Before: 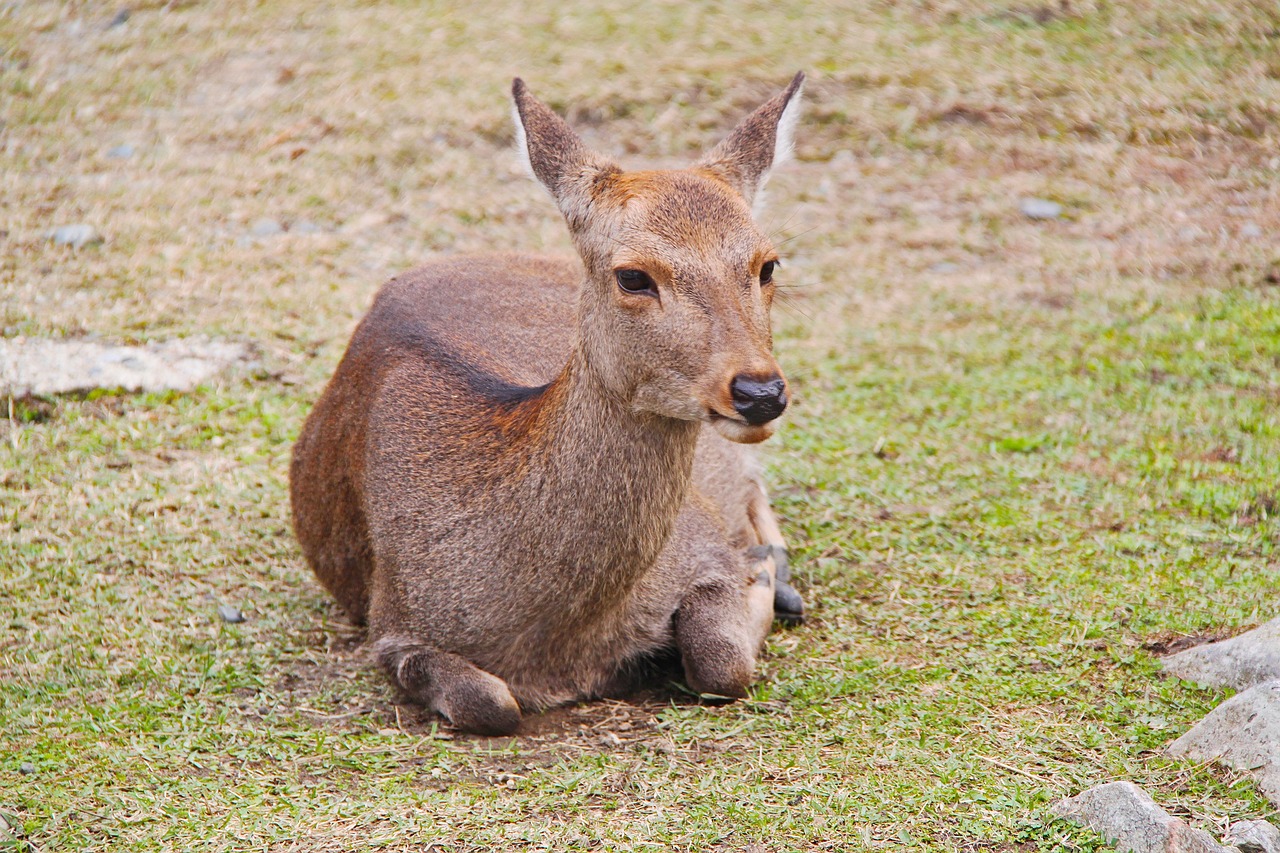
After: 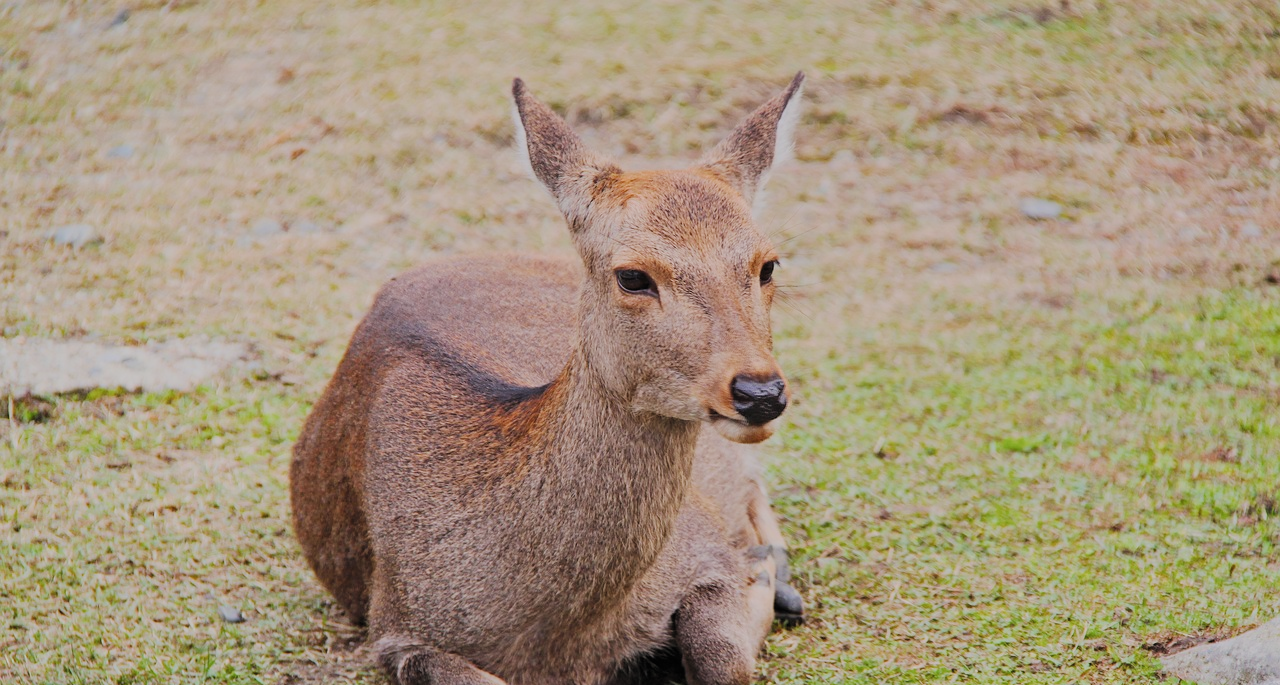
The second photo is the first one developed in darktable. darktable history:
crop: bottom 19.651%
filmic rgb: black relative exposure -7.09 EV, white relative exposure 5.34 EV, threshold 3.06 EV, hardness 3.03, color science v5 (2021), contrast in shadows safe, contrast in highlights safe, enable highlight reconstruction true
